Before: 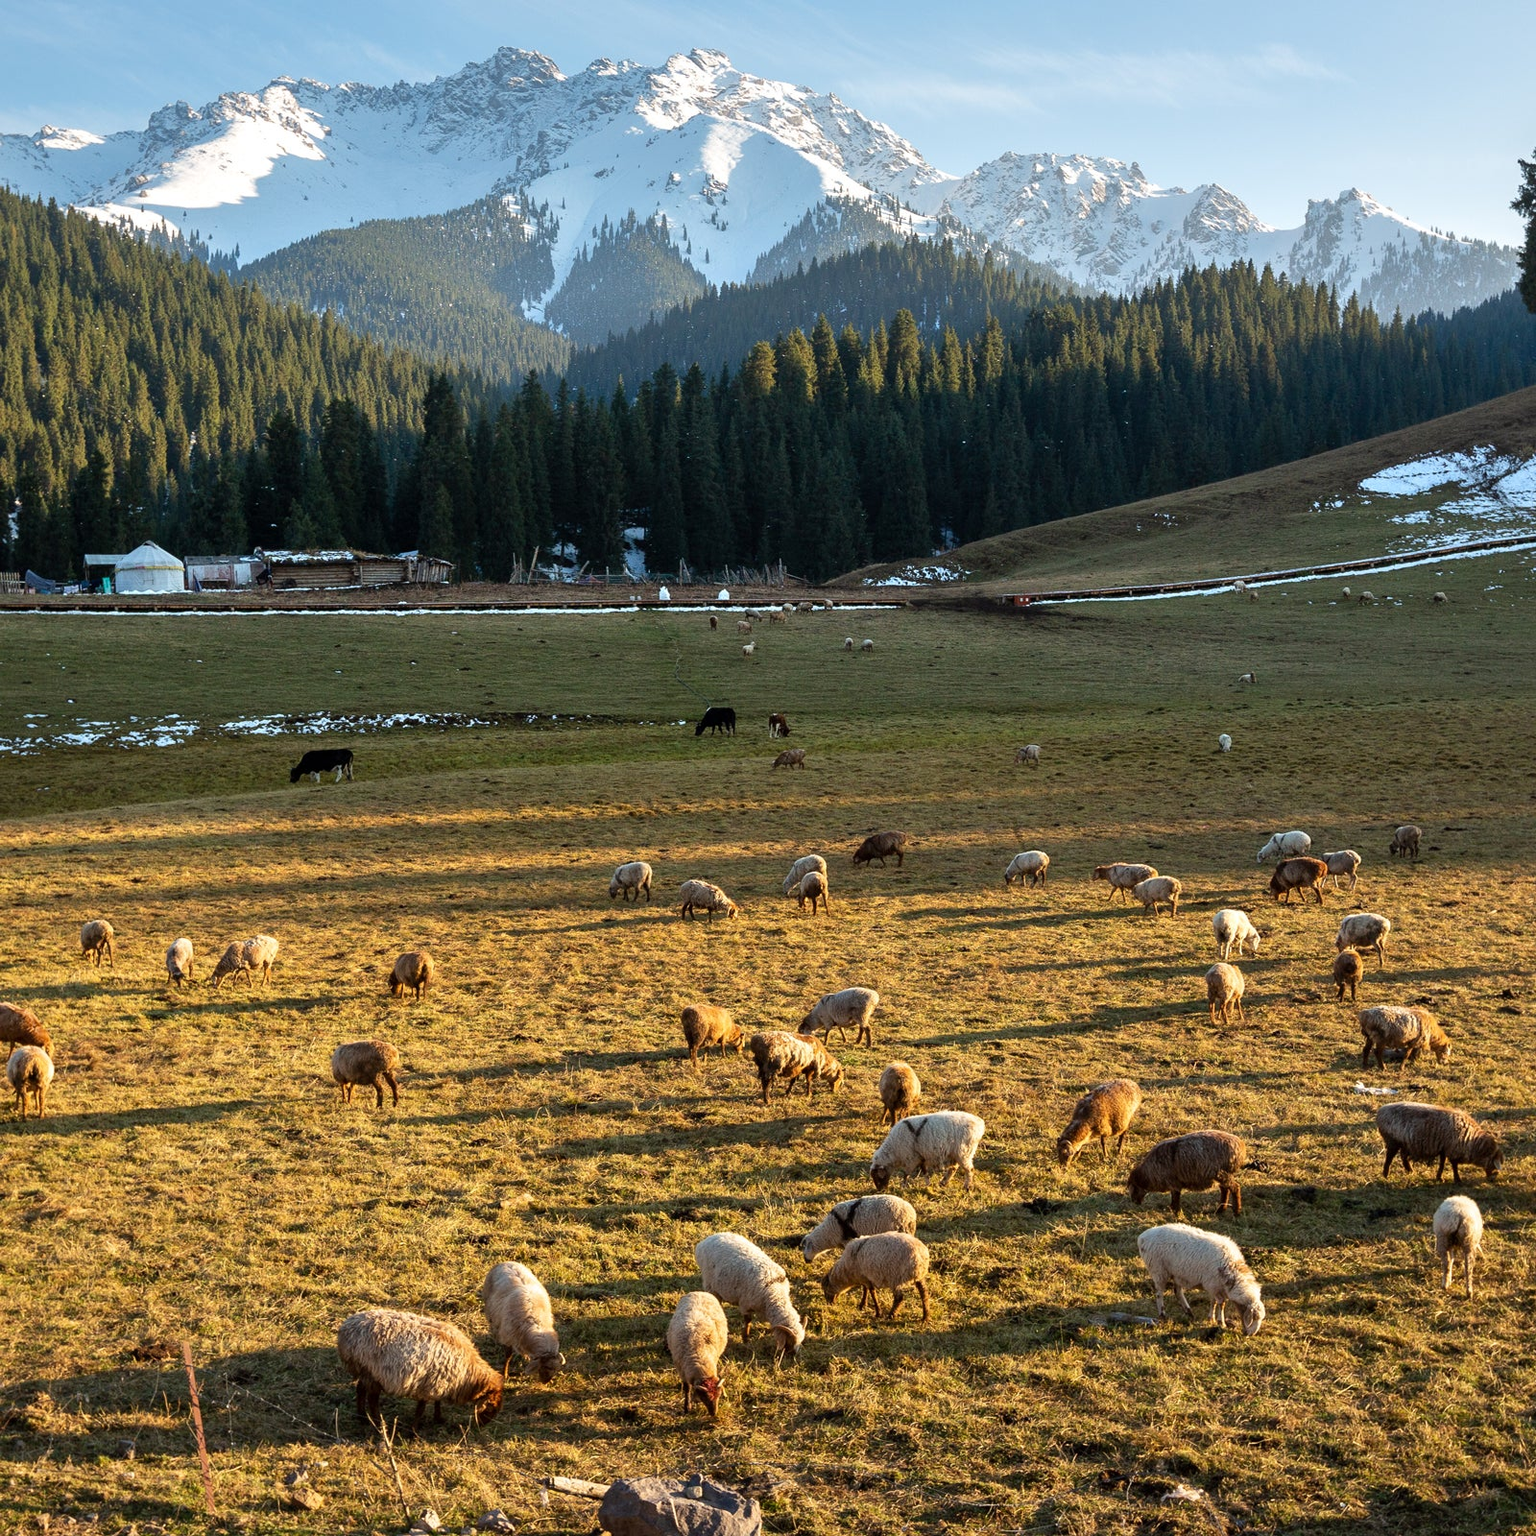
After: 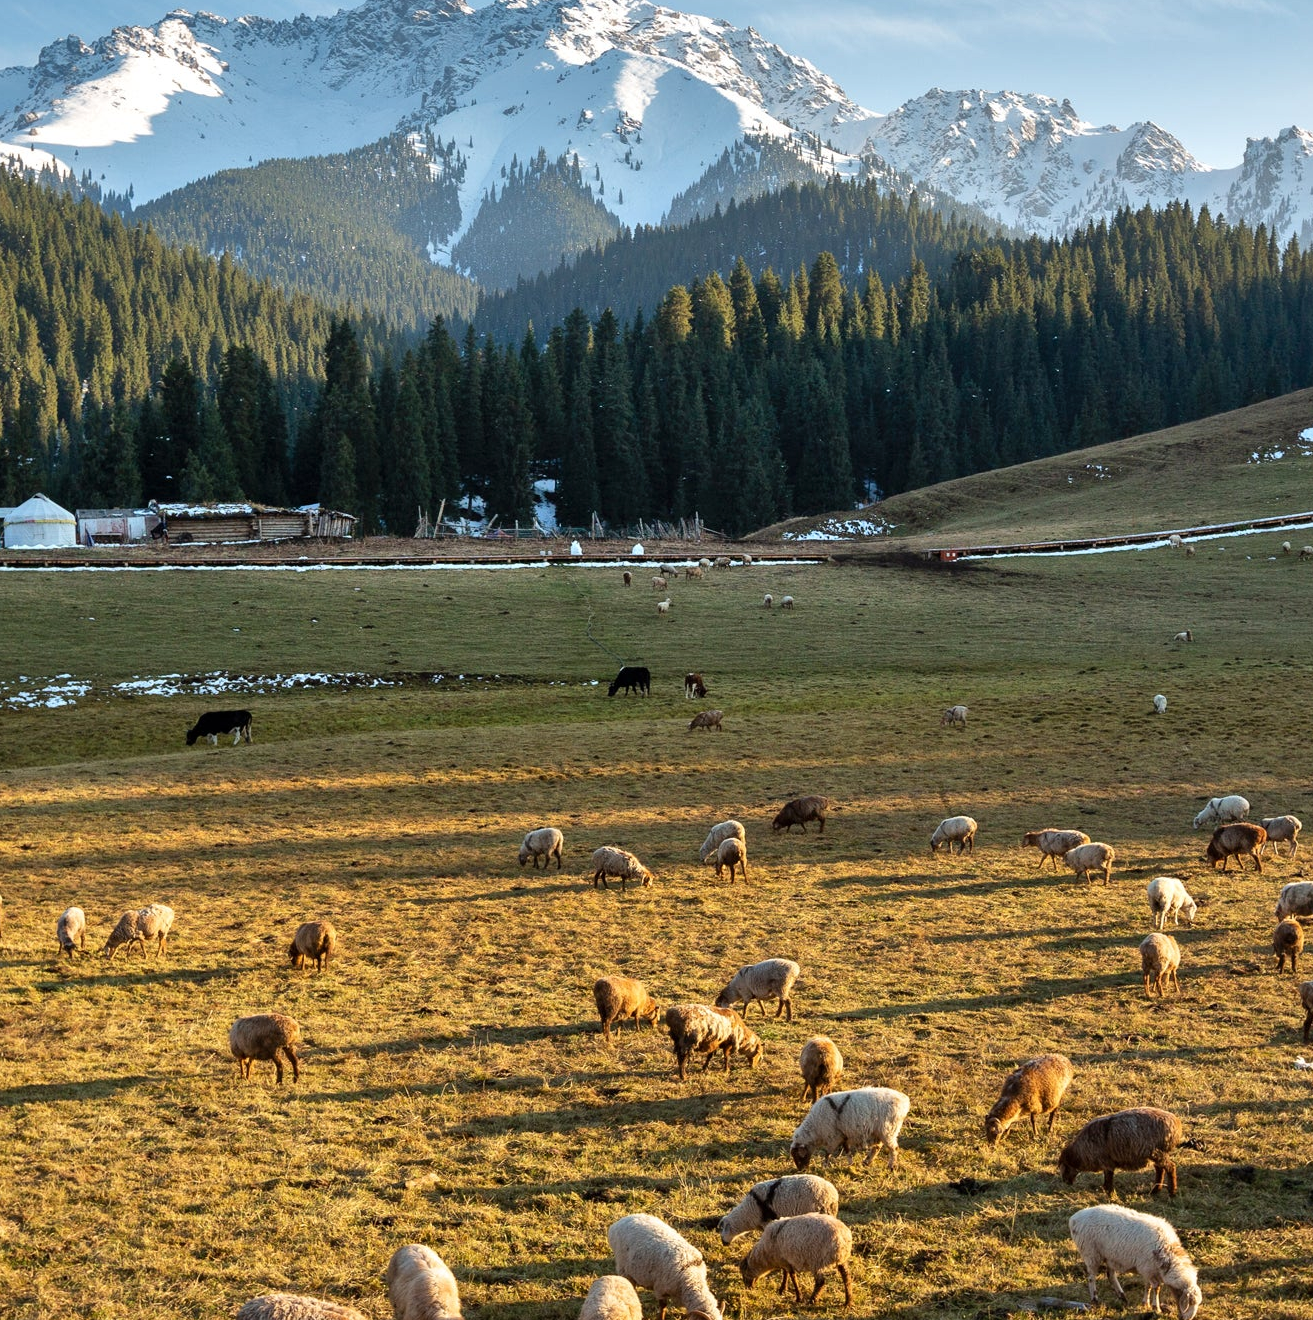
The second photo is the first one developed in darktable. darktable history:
shadows and highlights: low approximation 0.01, soften with gaussian
crop and rotate: left 7.261%, top 4.43%, right 10.626%, bottom 13.016%
